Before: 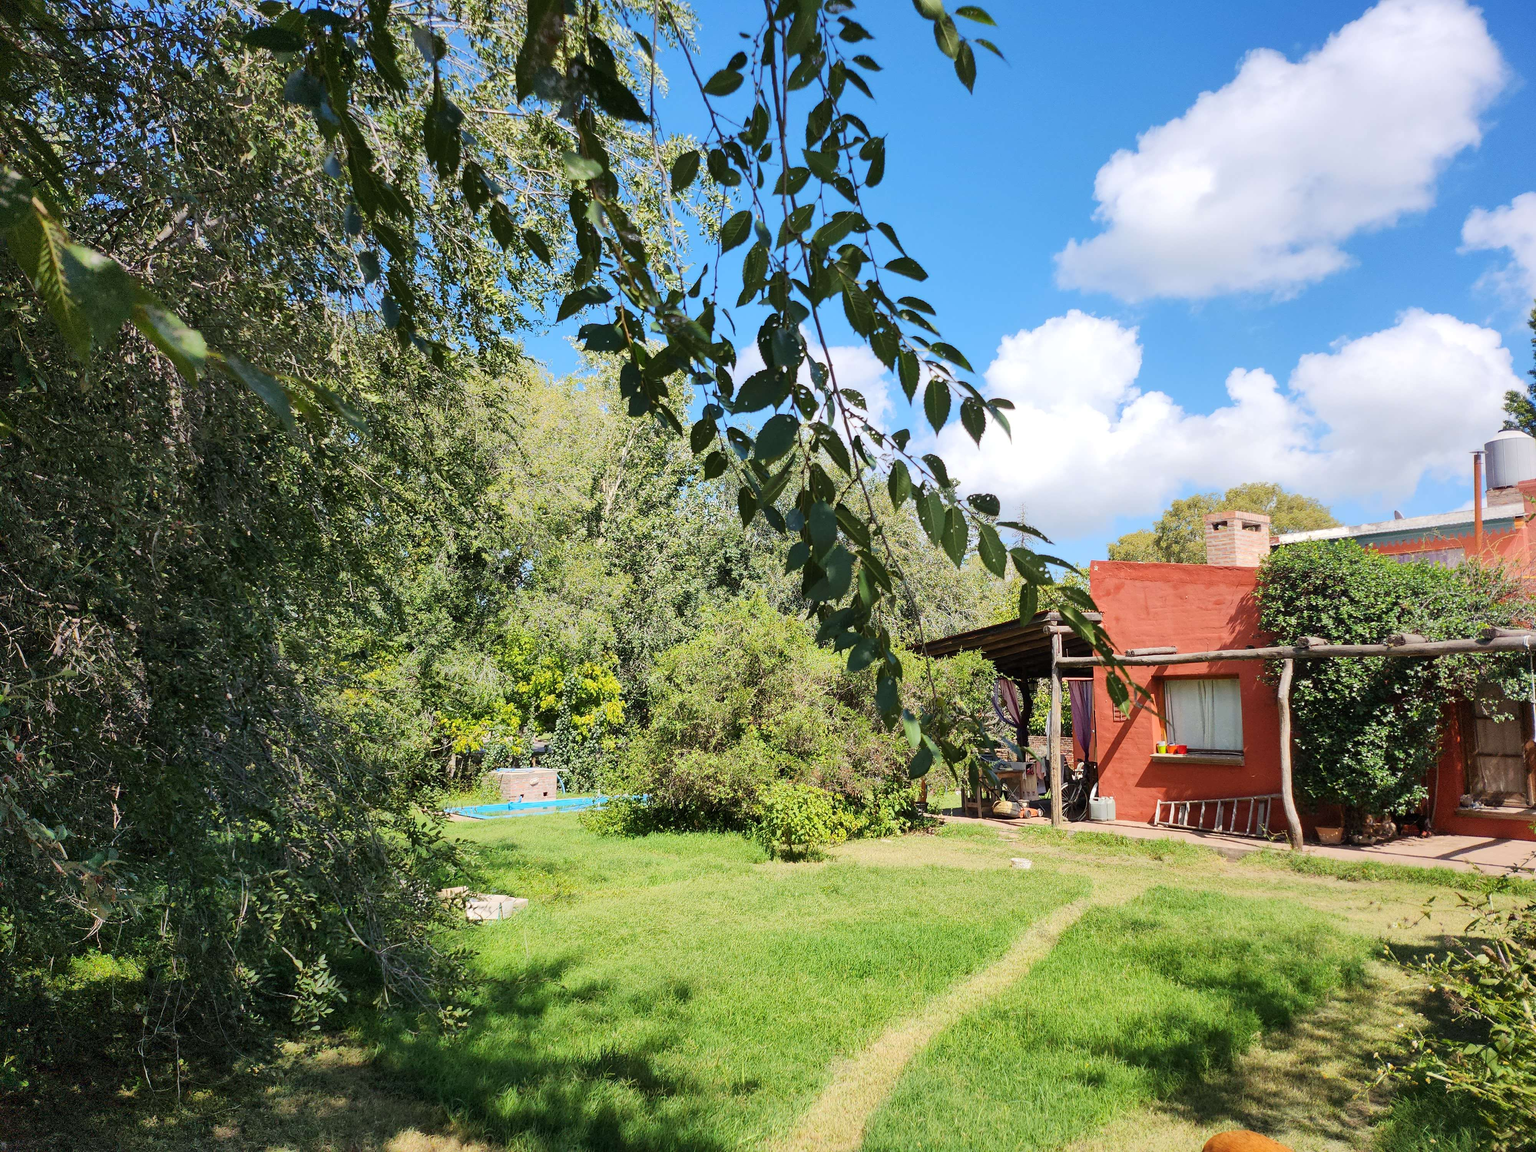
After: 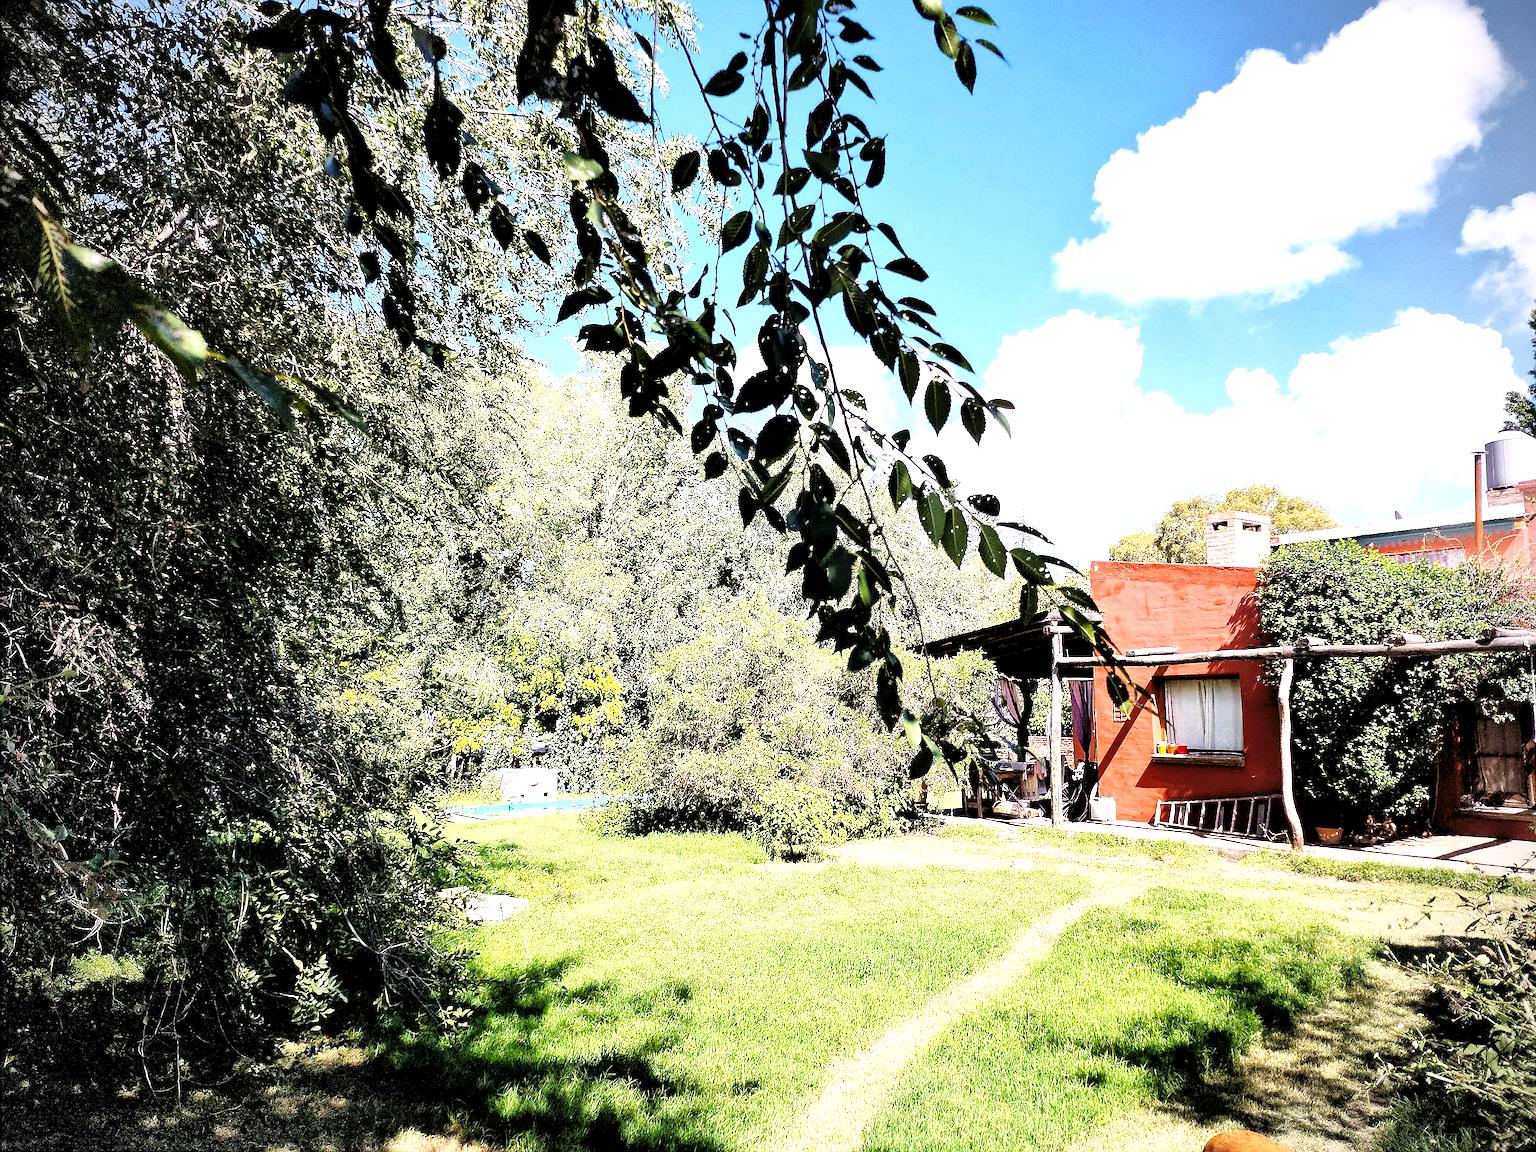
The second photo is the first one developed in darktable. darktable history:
vignetting: on, module defaults
local contrast: mode bilateral grid, contrast 20, coarseness 50, detail 141%, midtone range 0.2
levels: levels [0.129, 0.519, 0.867]
white balance: red 1.05, blue 1.072
tone equalizer: on, module defaults
sharpen: radius 1.4, amount 1.25, threshold 0.7
exposure: black level correction 0.001, exposure 0.014 EV, compensate highlight preservation false
base curve: curves: ch0 [(0, 0) (0.036, 0.025) (0.121, 0.166) (0.206, 0.329) (0.605, 0.79) (1, 1)], preserve colors none
